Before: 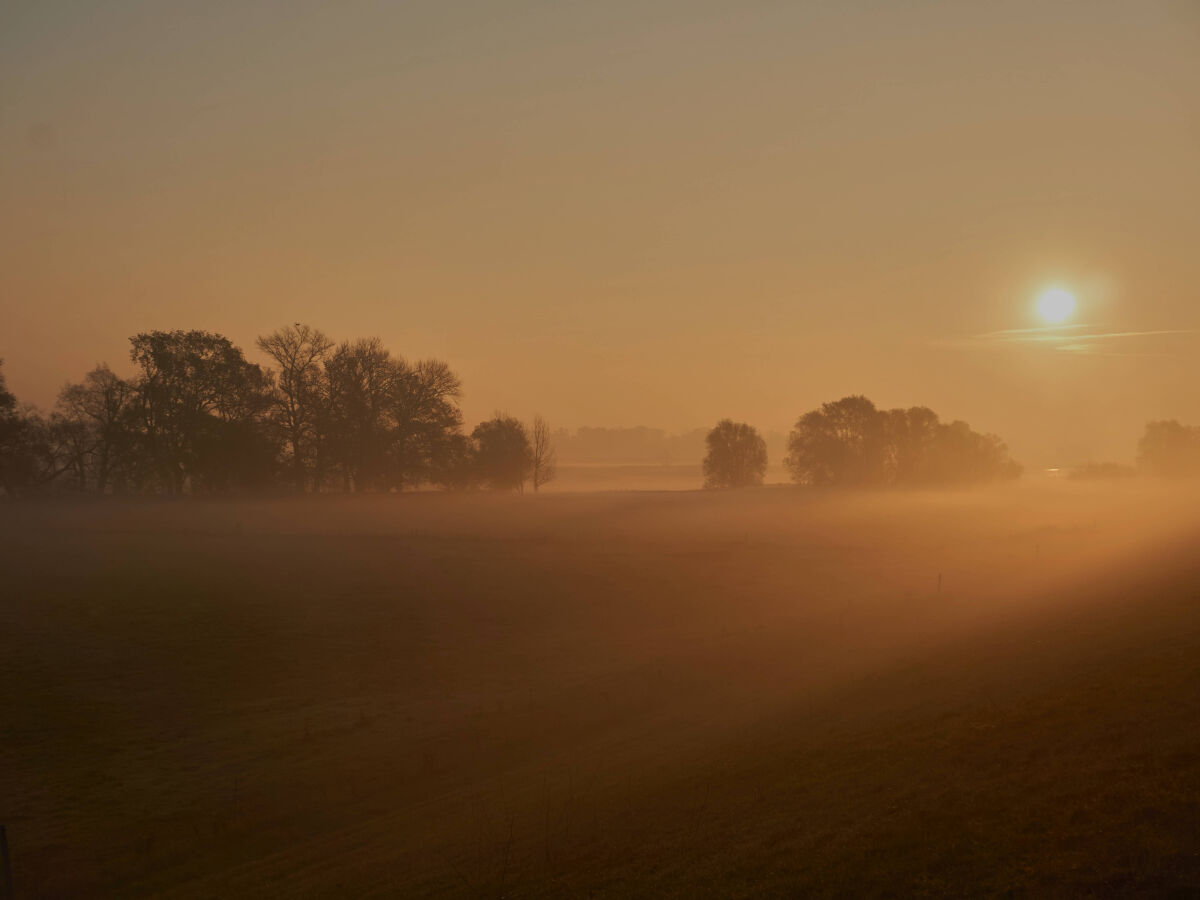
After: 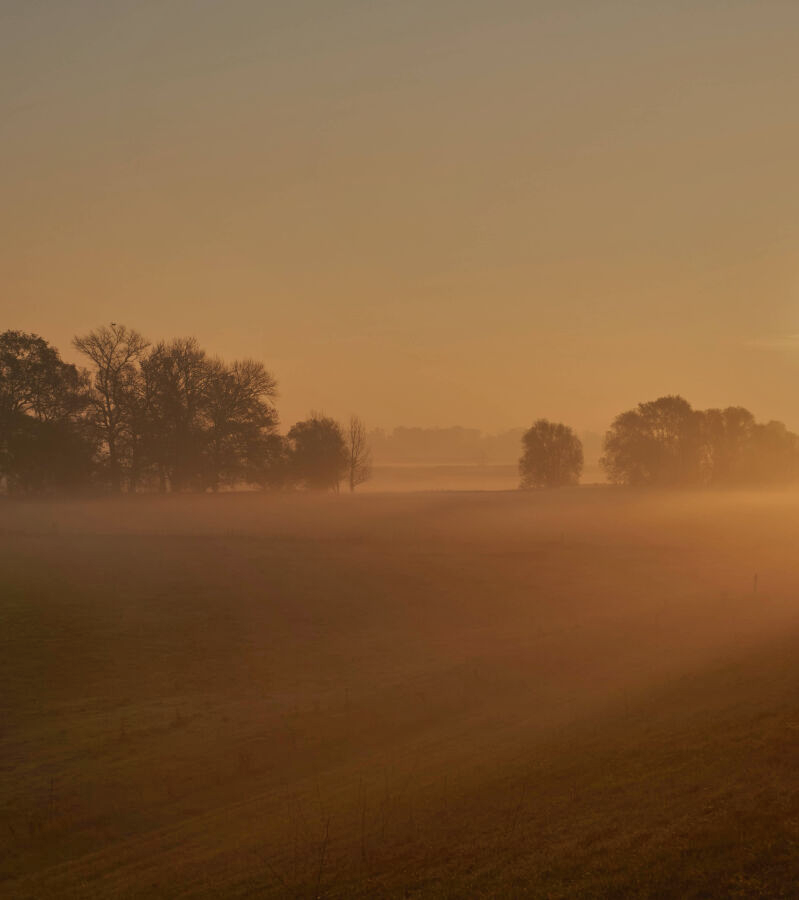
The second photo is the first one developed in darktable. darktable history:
shadows and highlights: soften with gaussian
crop and rotate: left 15.37%, right 18.036%
